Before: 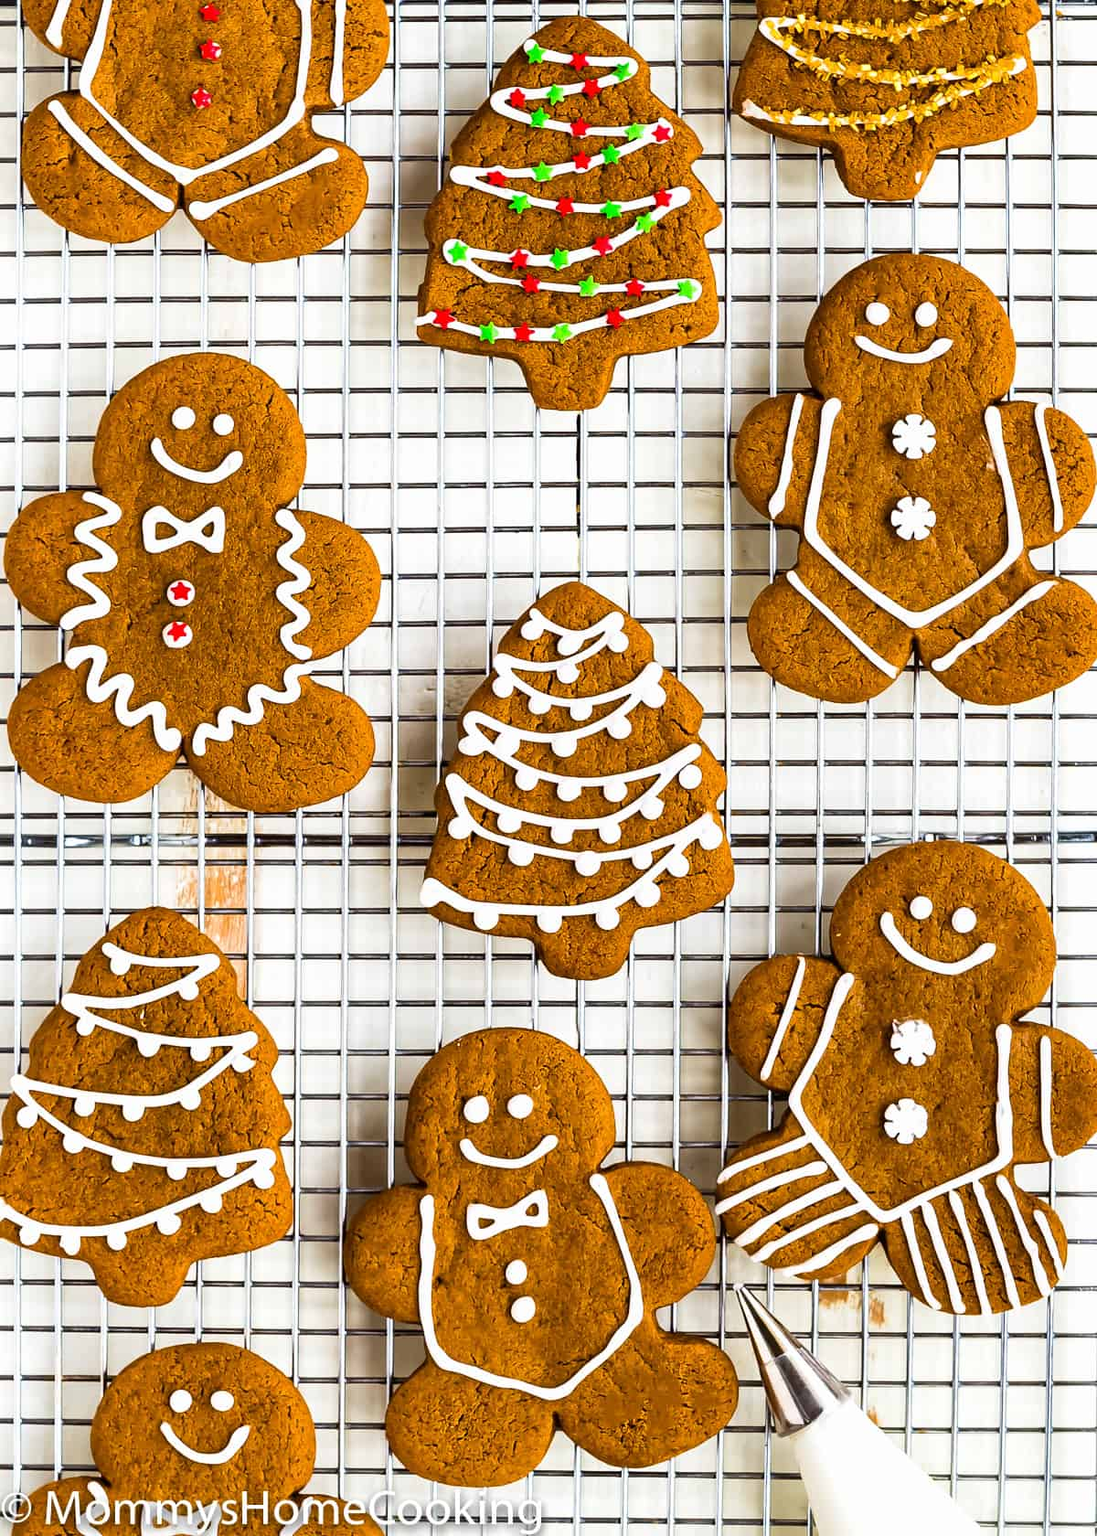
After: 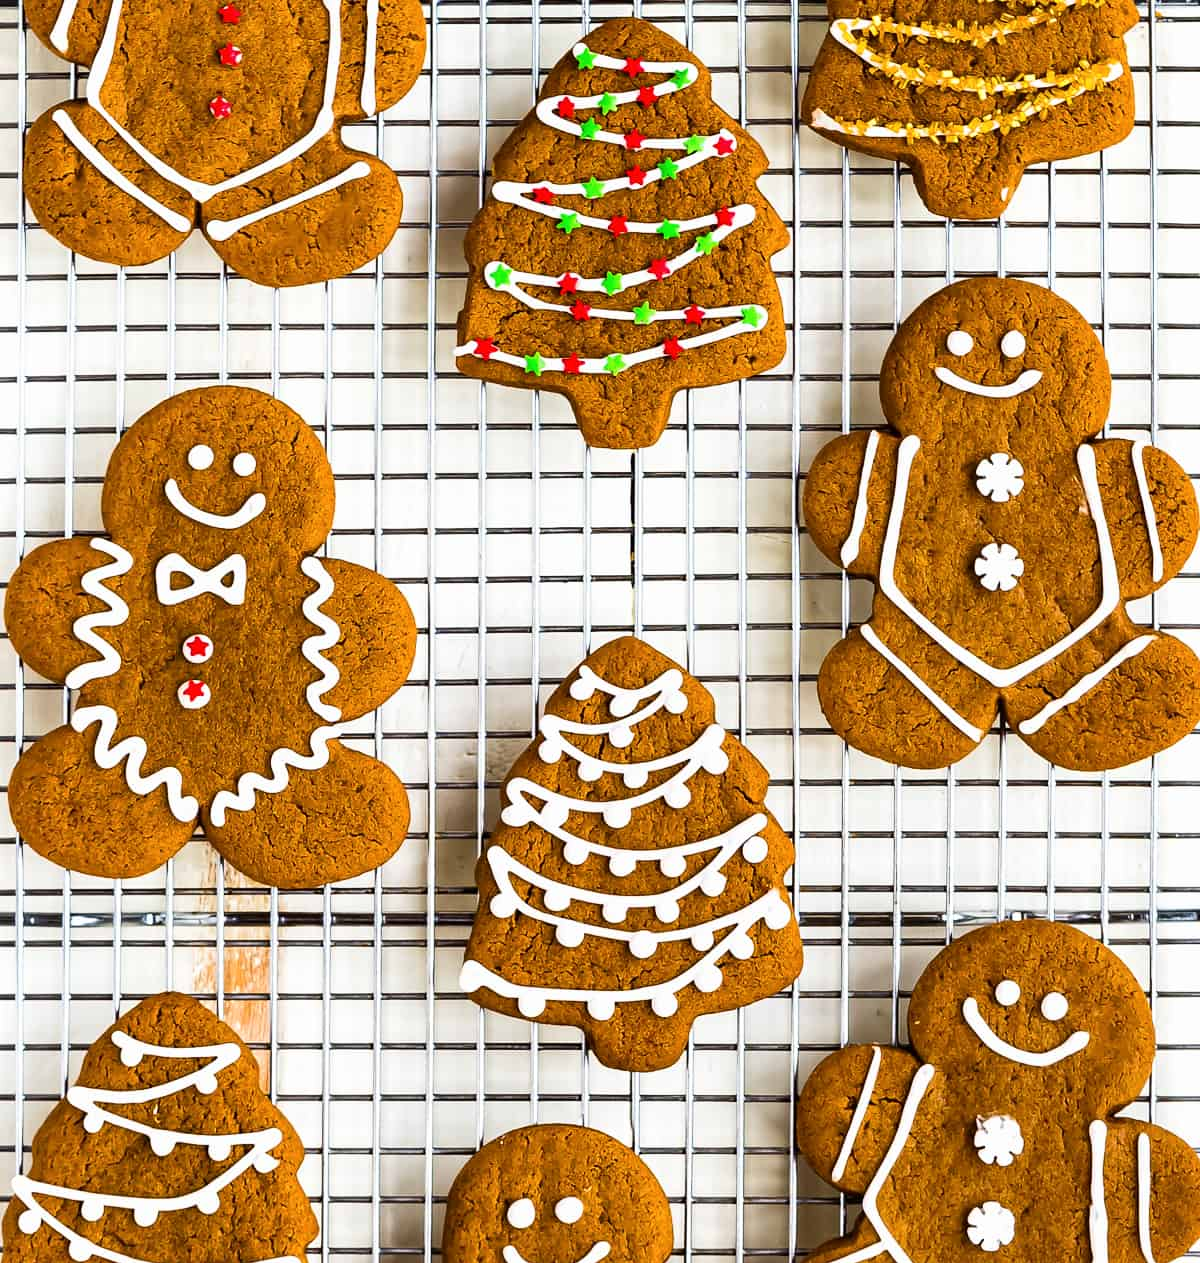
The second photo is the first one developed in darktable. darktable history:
crop: bottom 24.774%
contrast brightness saturation: contrast 0.073
